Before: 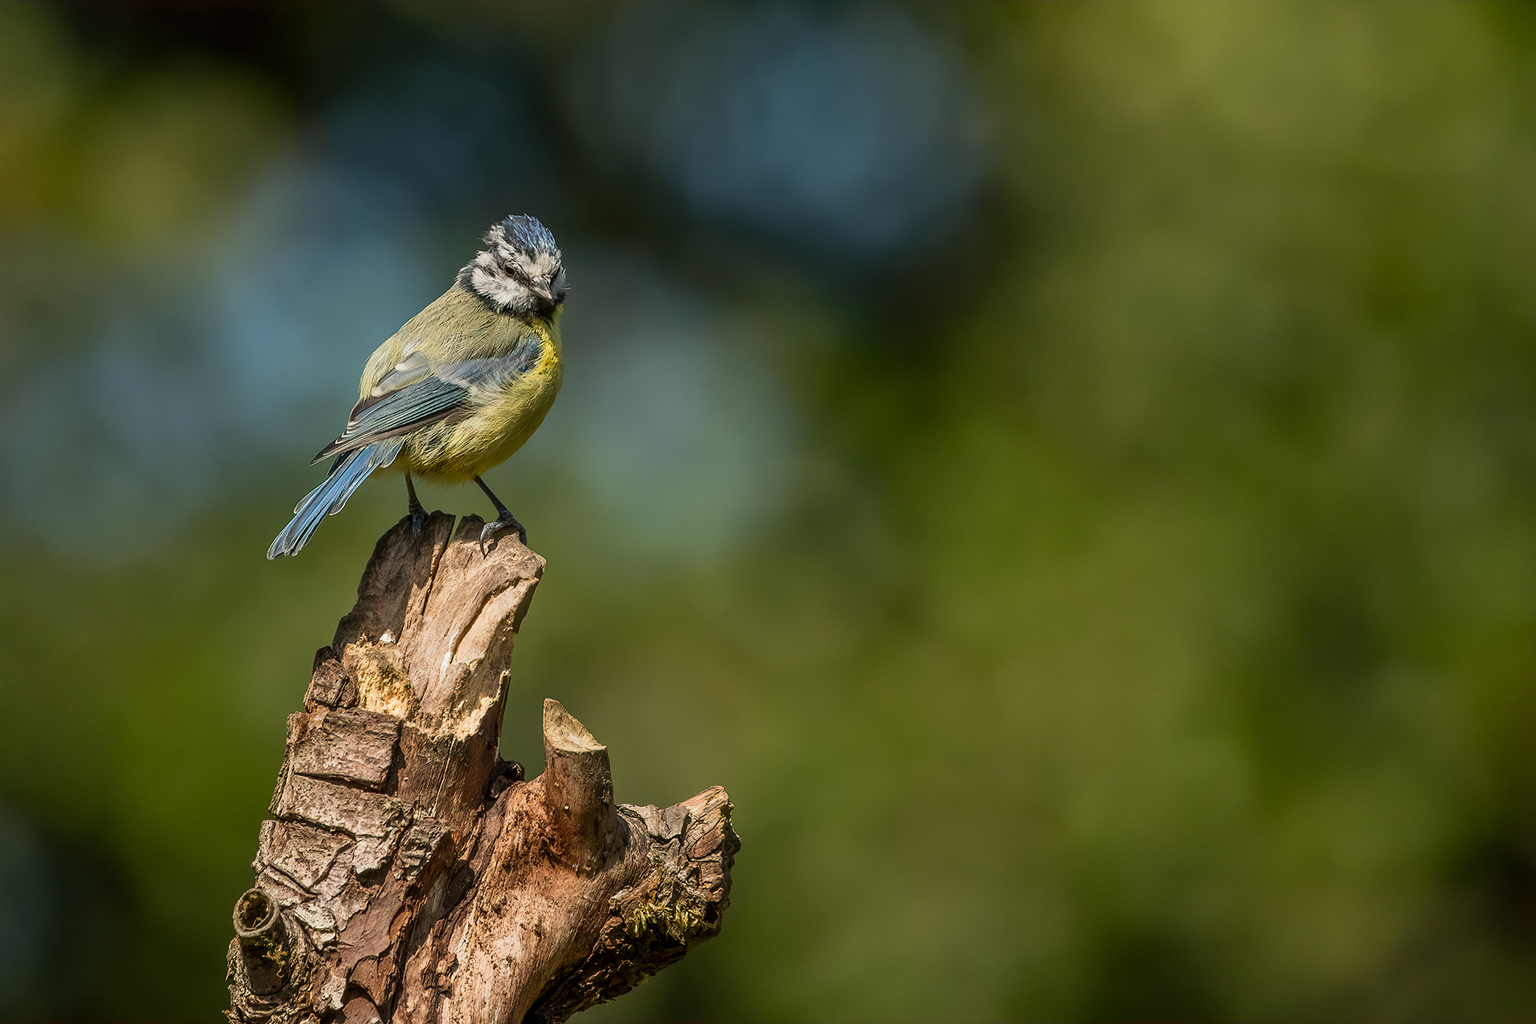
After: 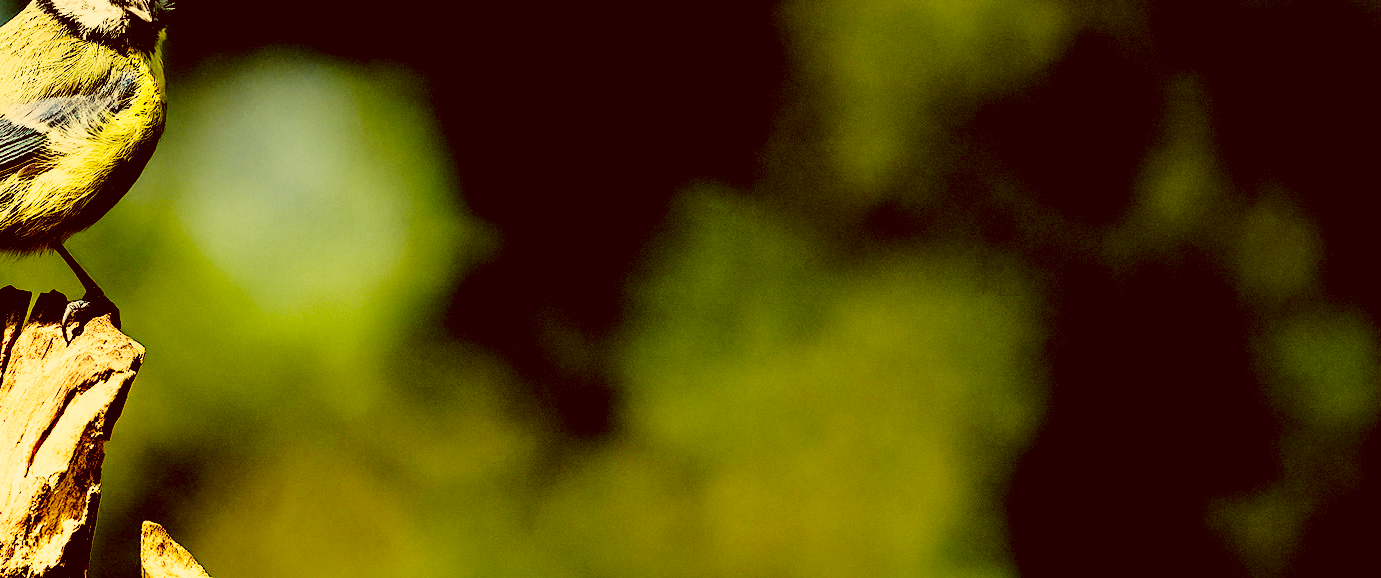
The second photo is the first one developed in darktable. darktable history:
crop and rotate: left 28.072%, top 27.566%, bottom 27.25%
base curve: curves: ch0 [(0, 0.003) (0.001, 0.002) (0.006, 0.004) (0.02, 0.022) (0.048, 0.086) (0.094, 0.234) (0.162, 0.431) (0.258, 0.629) (0.385, 0.8) (0.548, 0.918) (0.751, 0.988) (1, 1)], preserve colors none
color correction: highlights a* 1.08, highlights b* 24.16, shadows a* 15.27, shadows b* 24.98
exposure: black level correction 0.056, exposure -0.037 EV, compensate exposure bias true, compensate highlight preservation false
tone equalizer: edges refinement/feathering 500, mask exposure compensation -1.57 EV, preserve details no
tone curve: curves: ch0 [(0, 0.021) (0.049, 0.044) (0.152, 0.14) (0.328, 0.377) (0.473, 0.543) (0.641, 0.705) (0.85, 0.894) (1, 0.969)]; ch1 [(0, 0) (0.302, 0.331) (0.433, 0.432) (0.472, 0.47) (0.502, 0.503) (0.527, 0.521) (0.564, 0.58) (0.614, 0.626) (0.677, 0.701) (0.859, 0.885) (1, 1)]; ch2 [(0, 0) (0.33, 0.301) (0.447, 0.44) (0.487, 0.496) (0.502, 0.516) (0.535, 0.563) (0.565, 0.593) (0.608, 0.638) (1, 1)], color space Lab, independent channels, preserve colors none
levels: levels [0.116, 0.574, 1]
